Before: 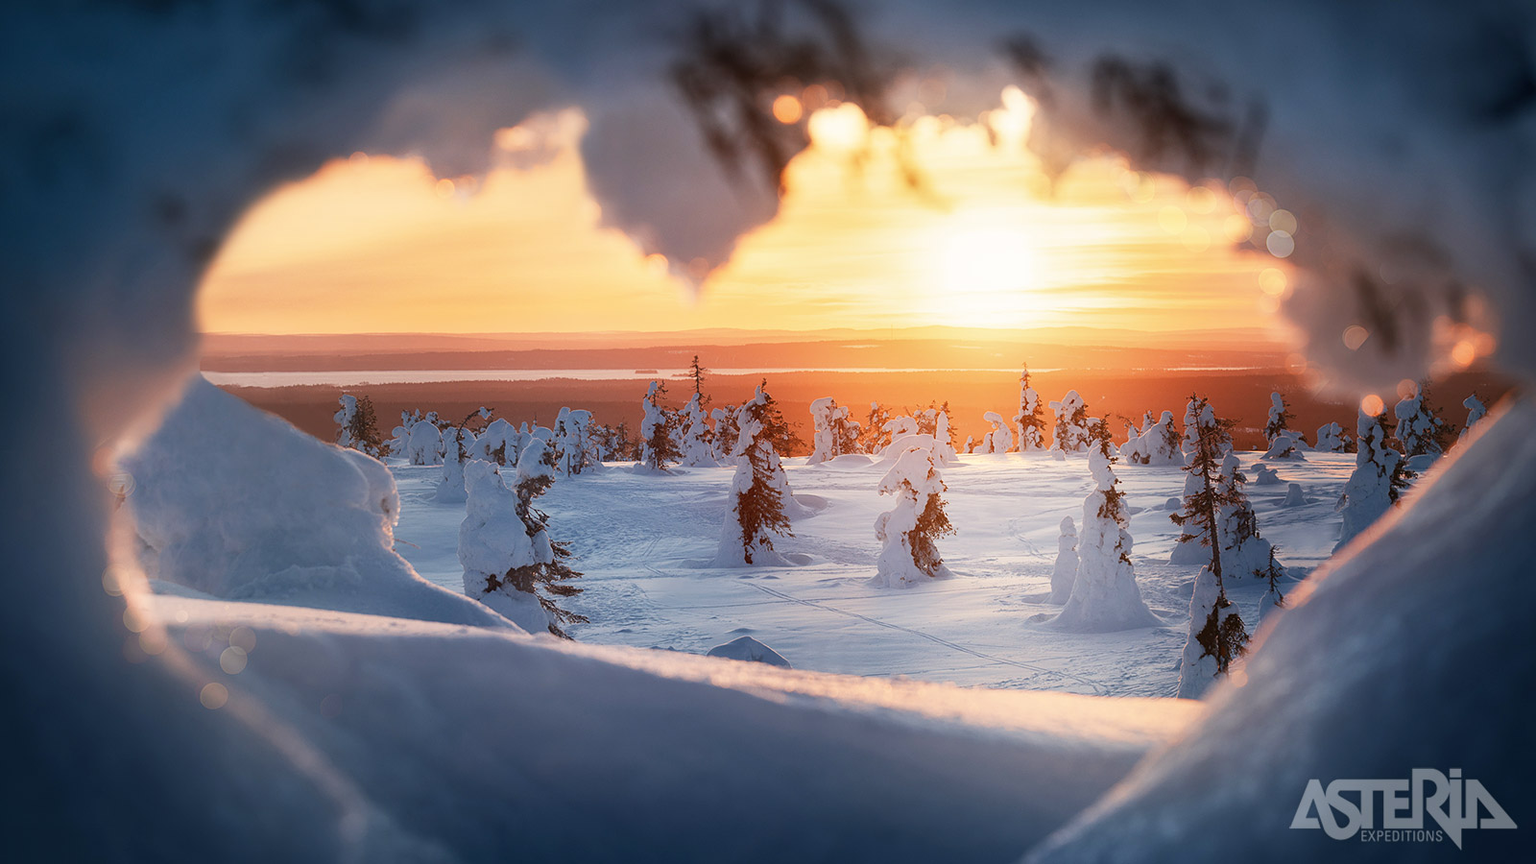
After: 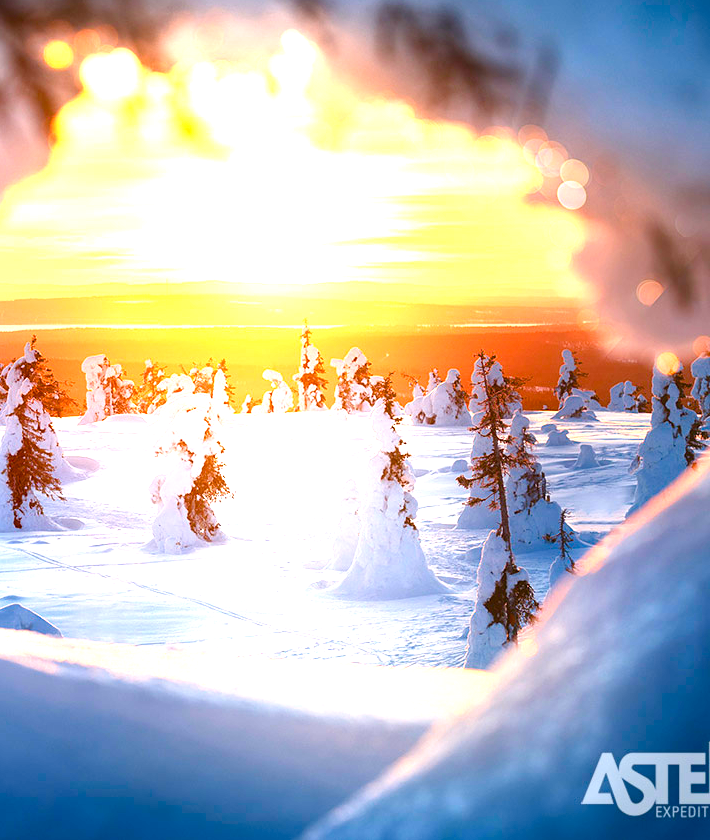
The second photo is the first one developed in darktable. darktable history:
crop: left 47.628%, top 6.643%, right 7.874%
exposure: black level correction 0, exposure 1.45 EV, compensate exposure bias true, compensate highlight preservation false
color balance rgb: perceptual saturation grading › global saturation 20%, perceptual saturation grading › highlights -25%, perceptual saturation grading › shadows 25%, global vibrance 50%
